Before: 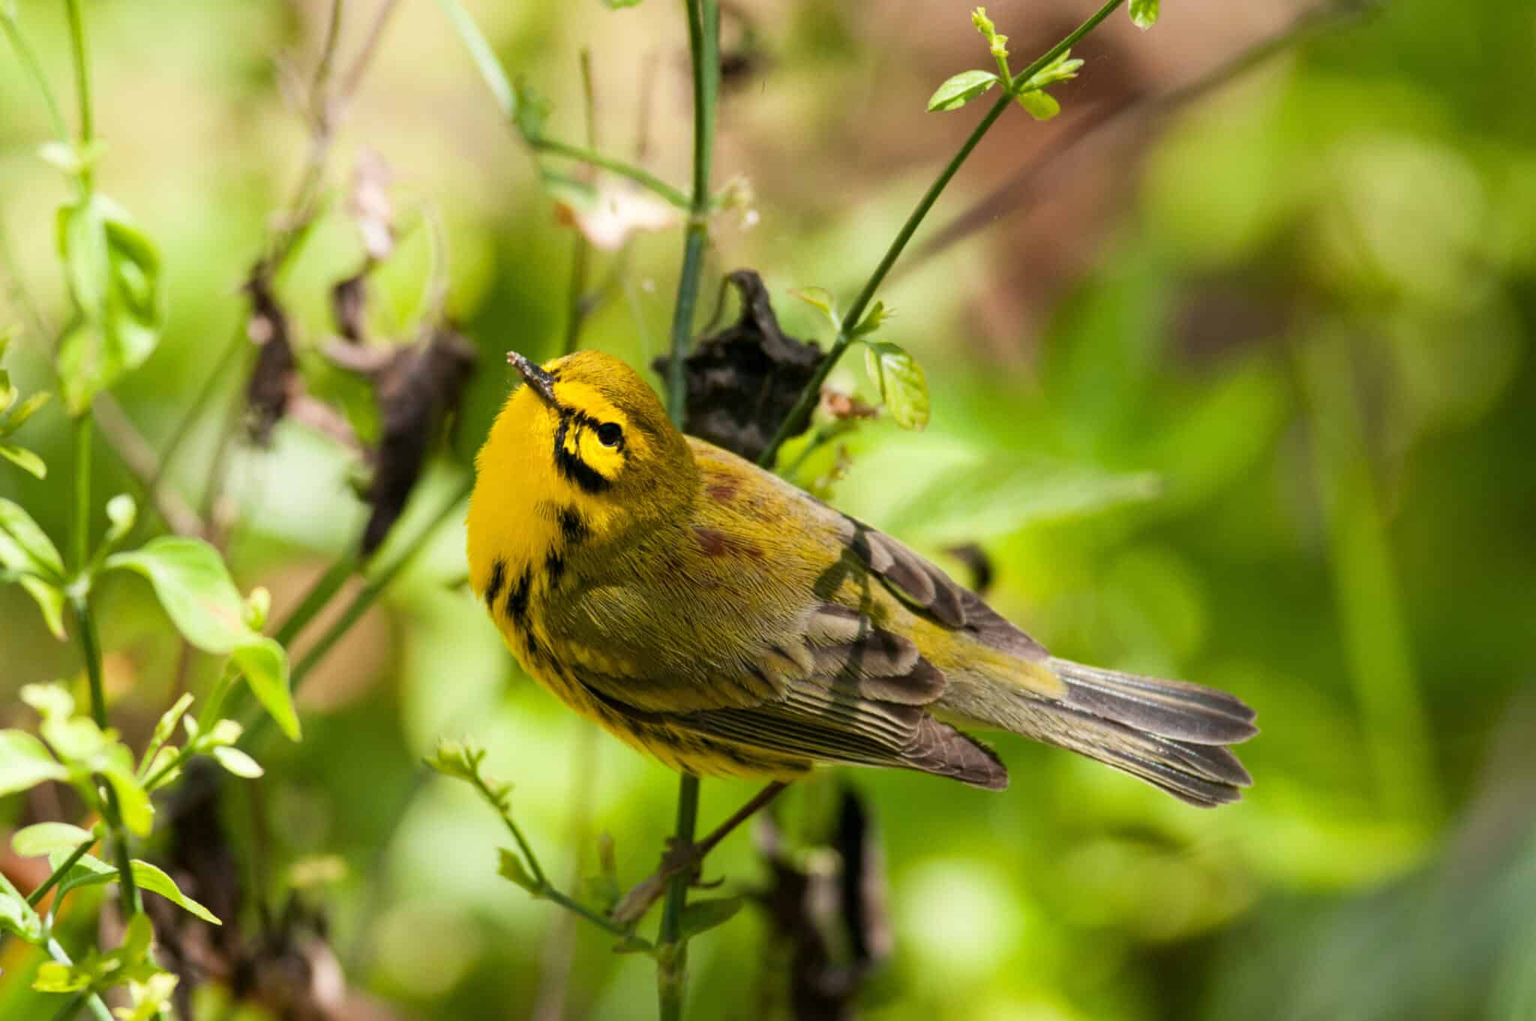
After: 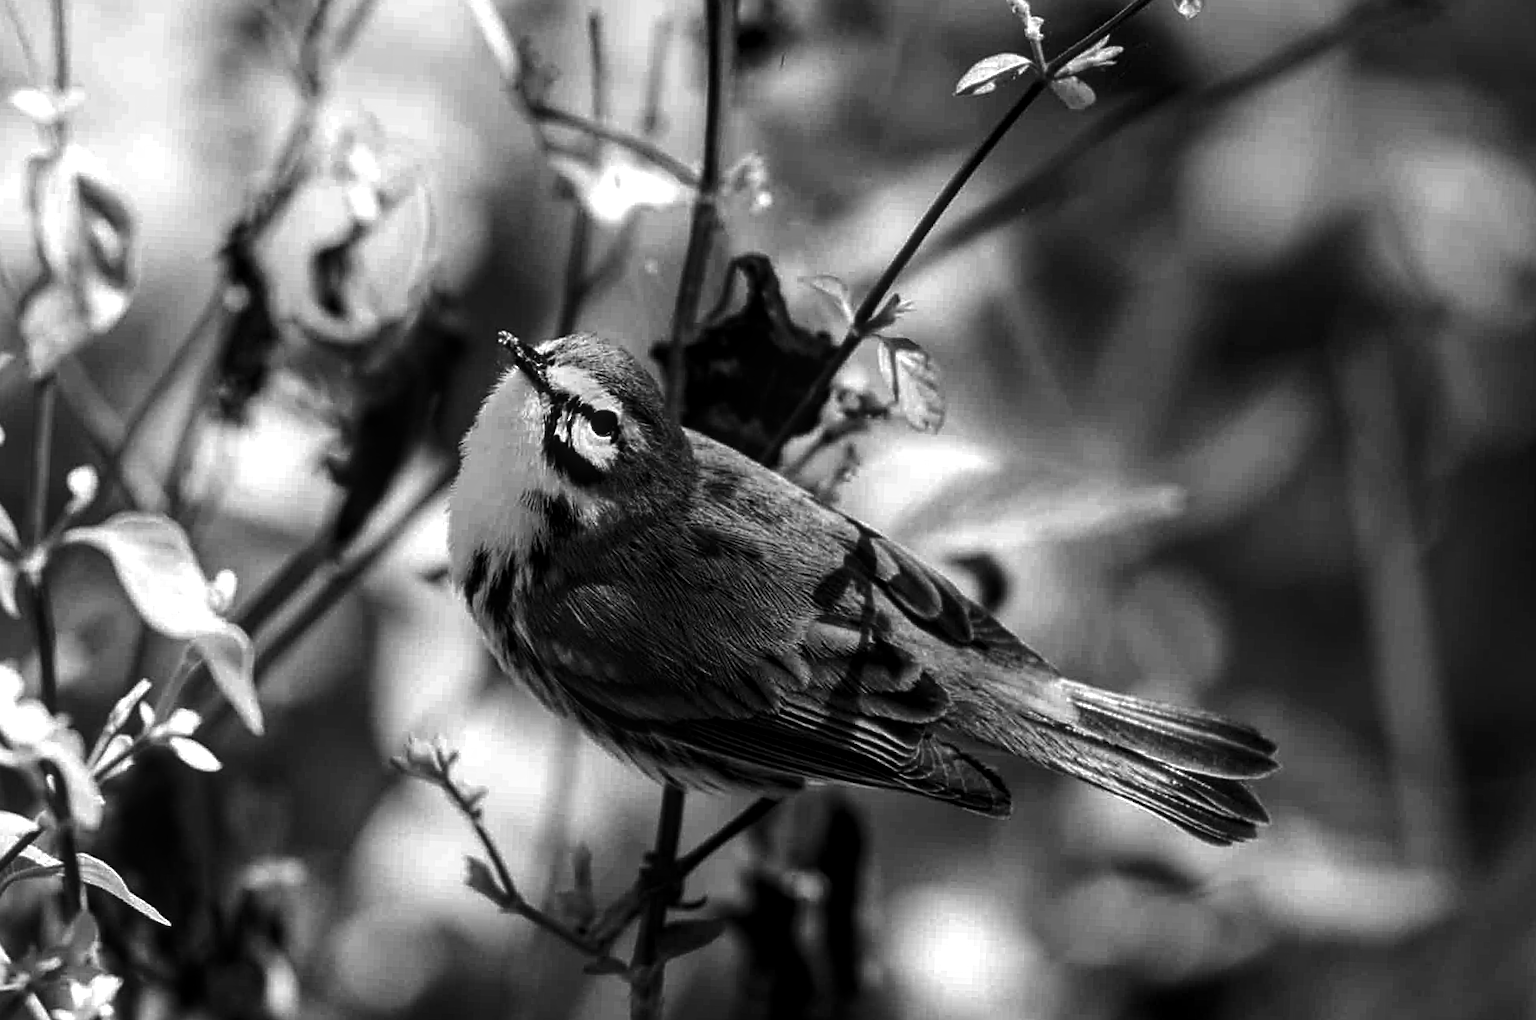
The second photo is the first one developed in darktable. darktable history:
local contrast: on, module defaults
contrast brightness saturation: contrast -0.03, brightness -0.59, saturation -1
tone equalizer: -8 EV -0.417 EV, -7 EV -0.389 EV, -6 EV -0.333 EV, -5 EV -0.222 EV, -3 EV 0.222 EV, -2 EV 0.333 EV, -1 EV 0.389 EV, +0 EV 0.417 EV, edges refinement/feathering 500, mask exposure compensation -1.57 EV, preserve details no
crop and rotate: angle -2.38°
sharpen: on, module defaults
